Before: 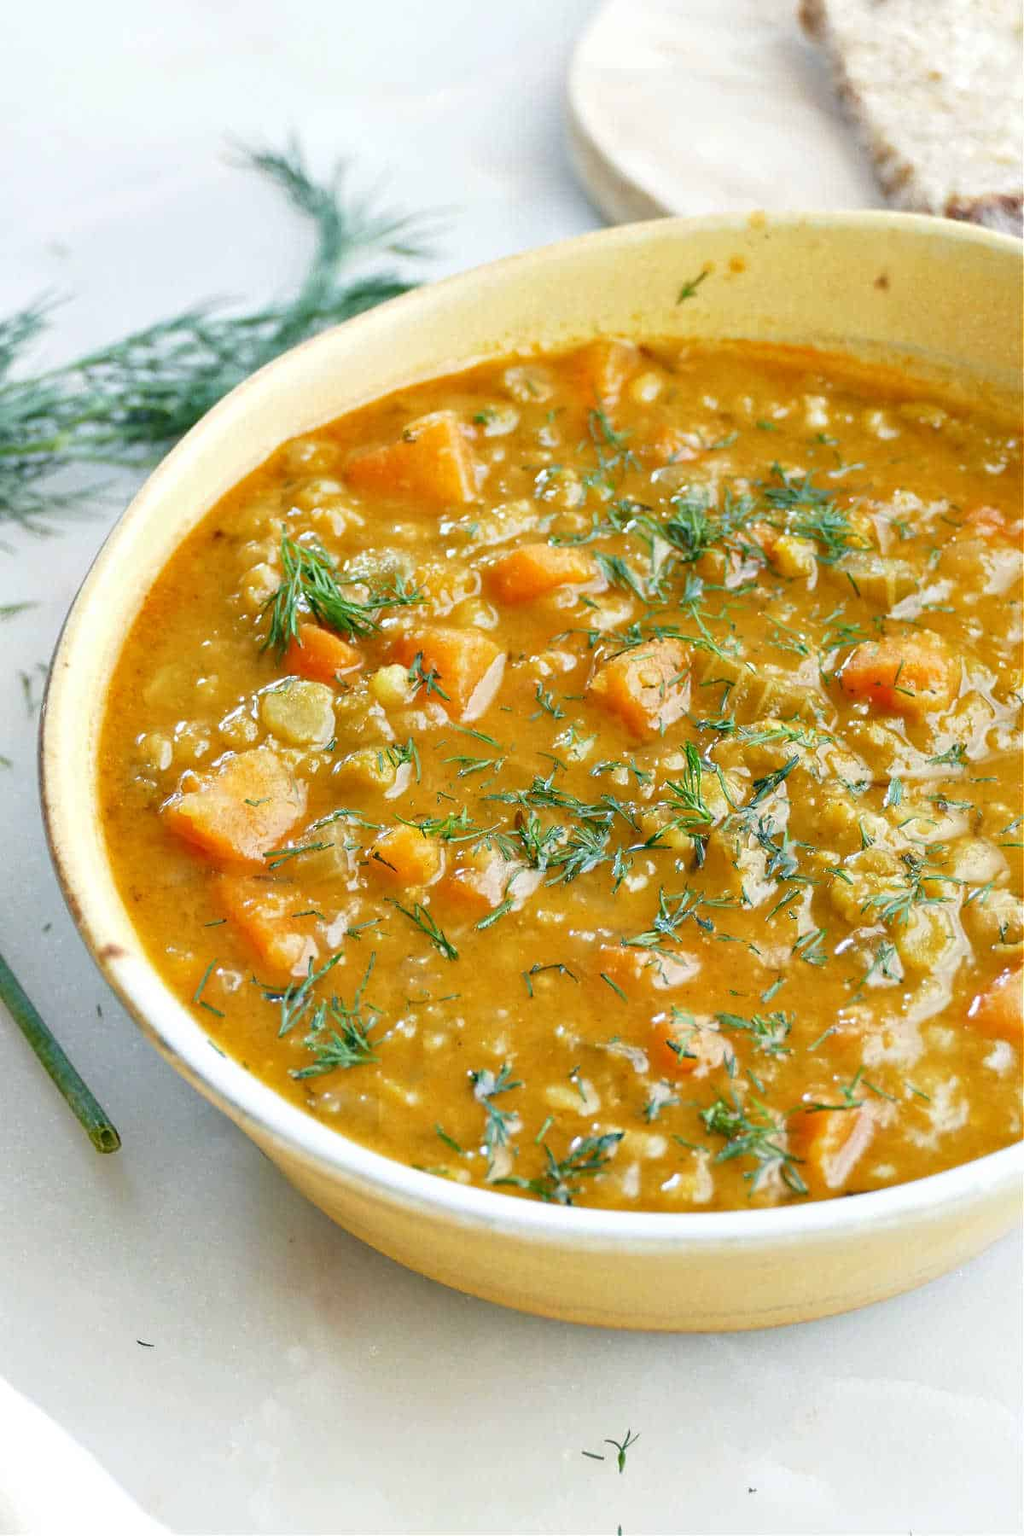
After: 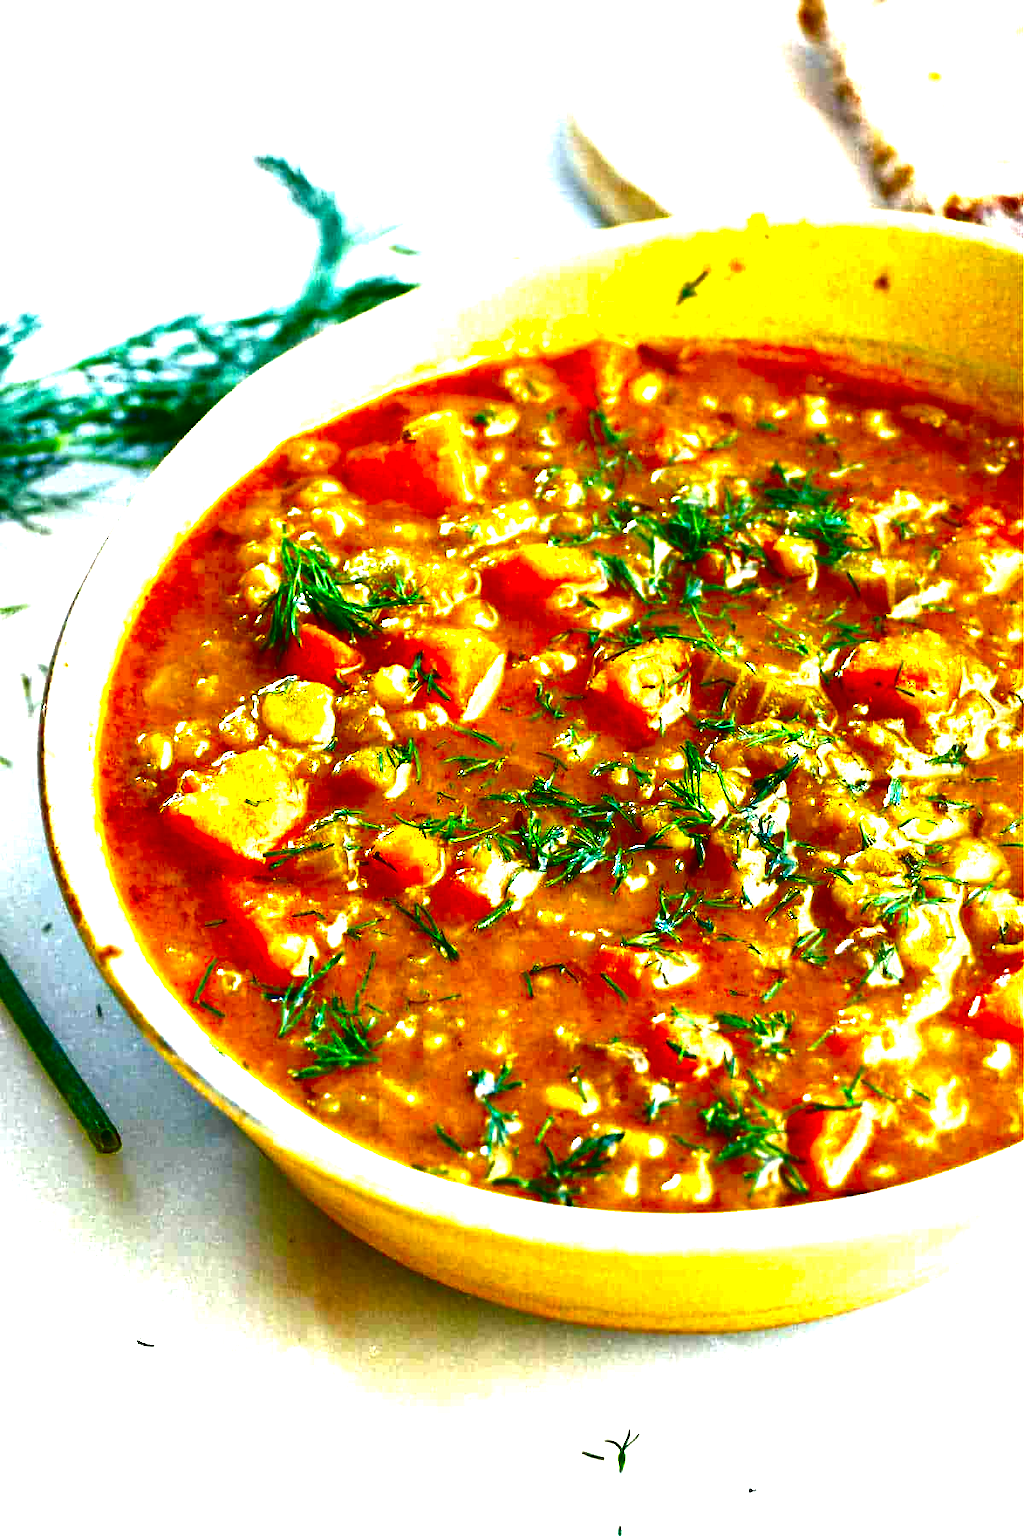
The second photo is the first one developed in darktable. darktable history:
contrast brightness saturation: brightness -0.992, saturation 0.989
color balance rgb: power › hue 327.85°, perceptual saturation grading › global saturation 29.509%
exposure: exposure 1 EV, compensate exposure bias true, compensate highlight preservation false
